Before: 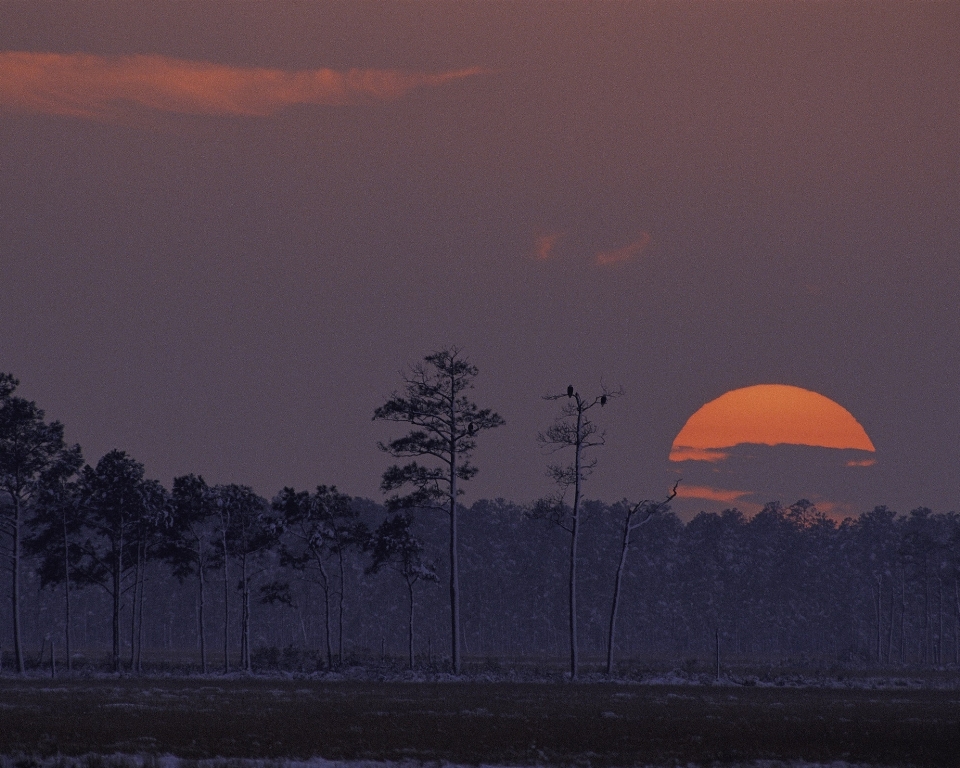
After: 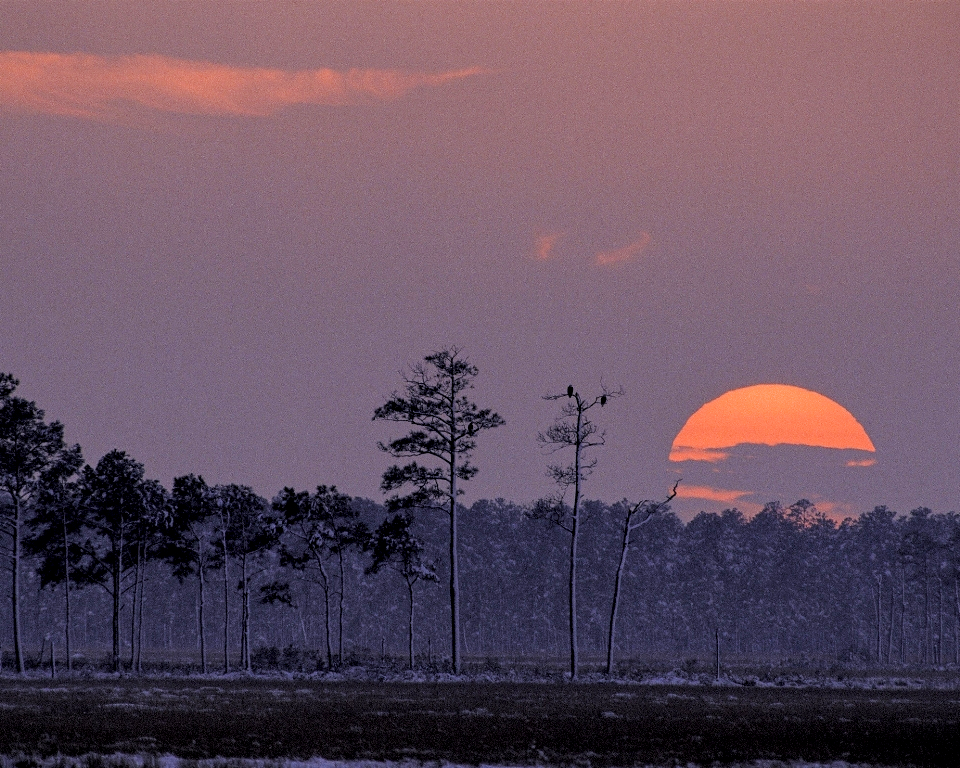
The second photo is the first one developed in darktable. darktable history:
local contrast: on, module defaults
filmic rgb: black relative exposure -5 EV, hardness 2.88, highlights saturation mix -30%
exposure: black level correction 0, exposure 1.2 EV, compensate highlight preservation false
color balance rgb: perceptual saturation grading › global saturation 20%
